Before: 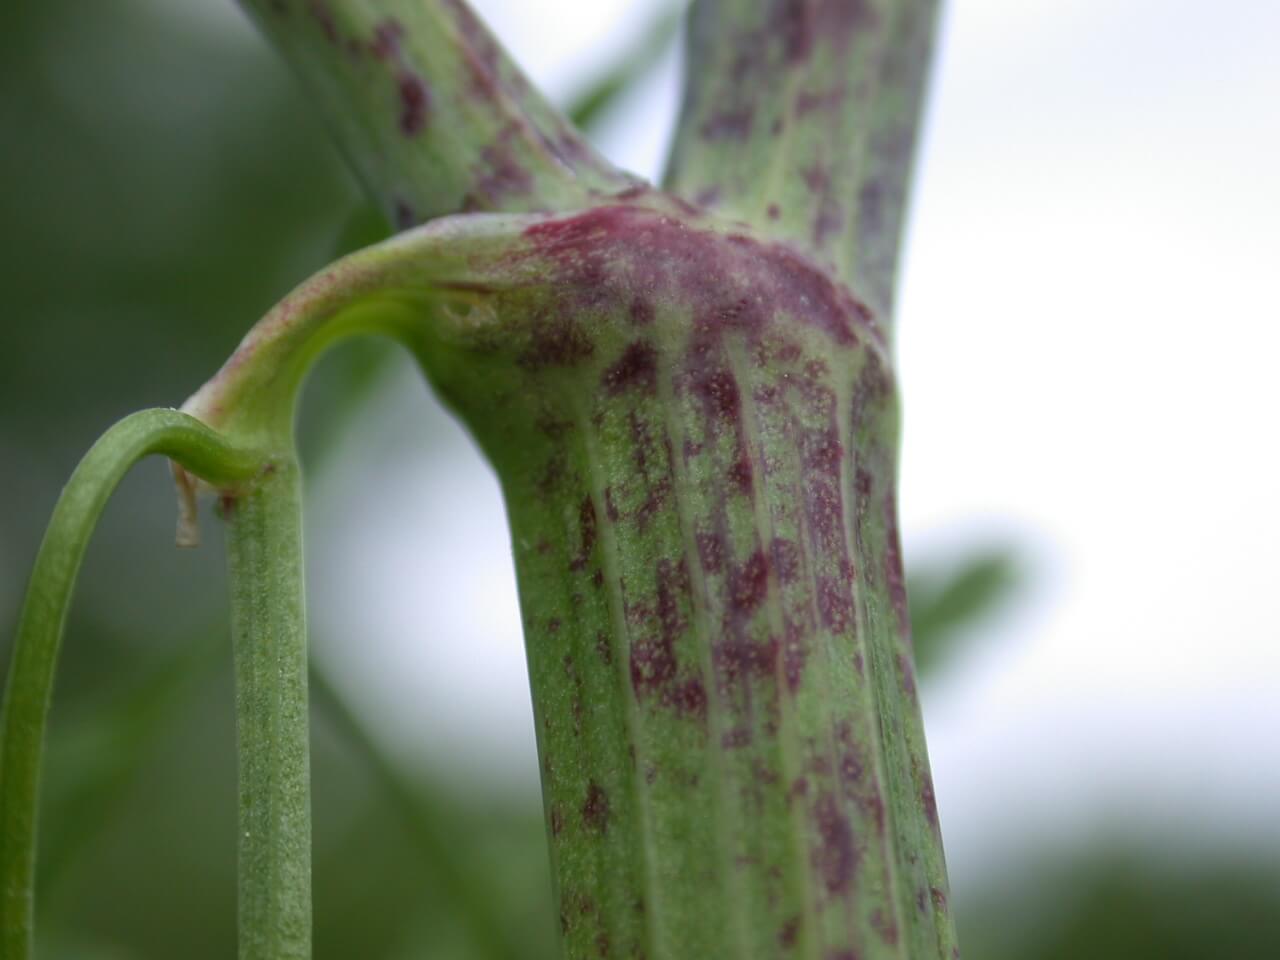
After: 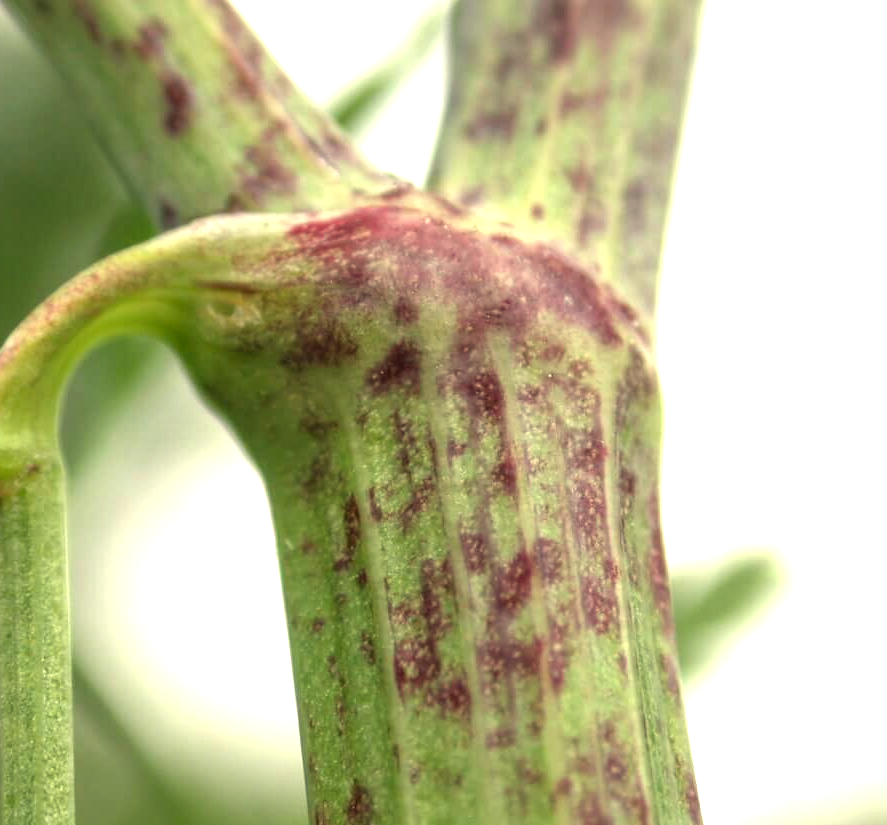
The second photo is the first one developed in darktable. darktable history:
exposure: black level correction 0, exposure 1.2 EV, compensate highlight preservation false
crop: left 18.479%, right 12.2%, bottom 13.971%
white balance: red 1.08, blue 0.791
local contrast: detail 130%
